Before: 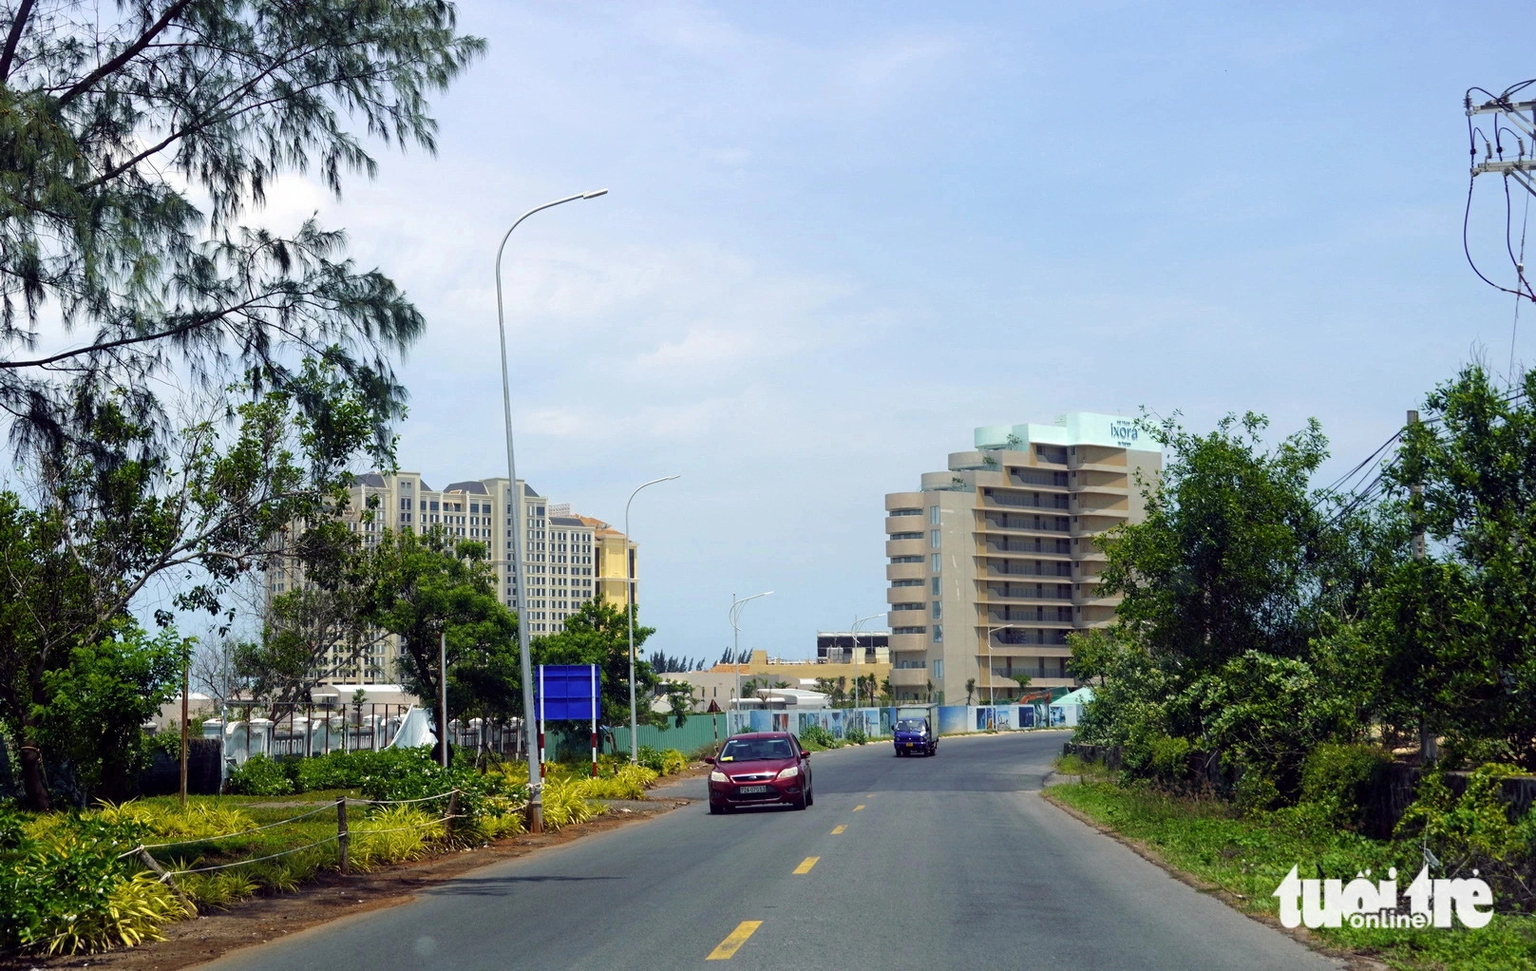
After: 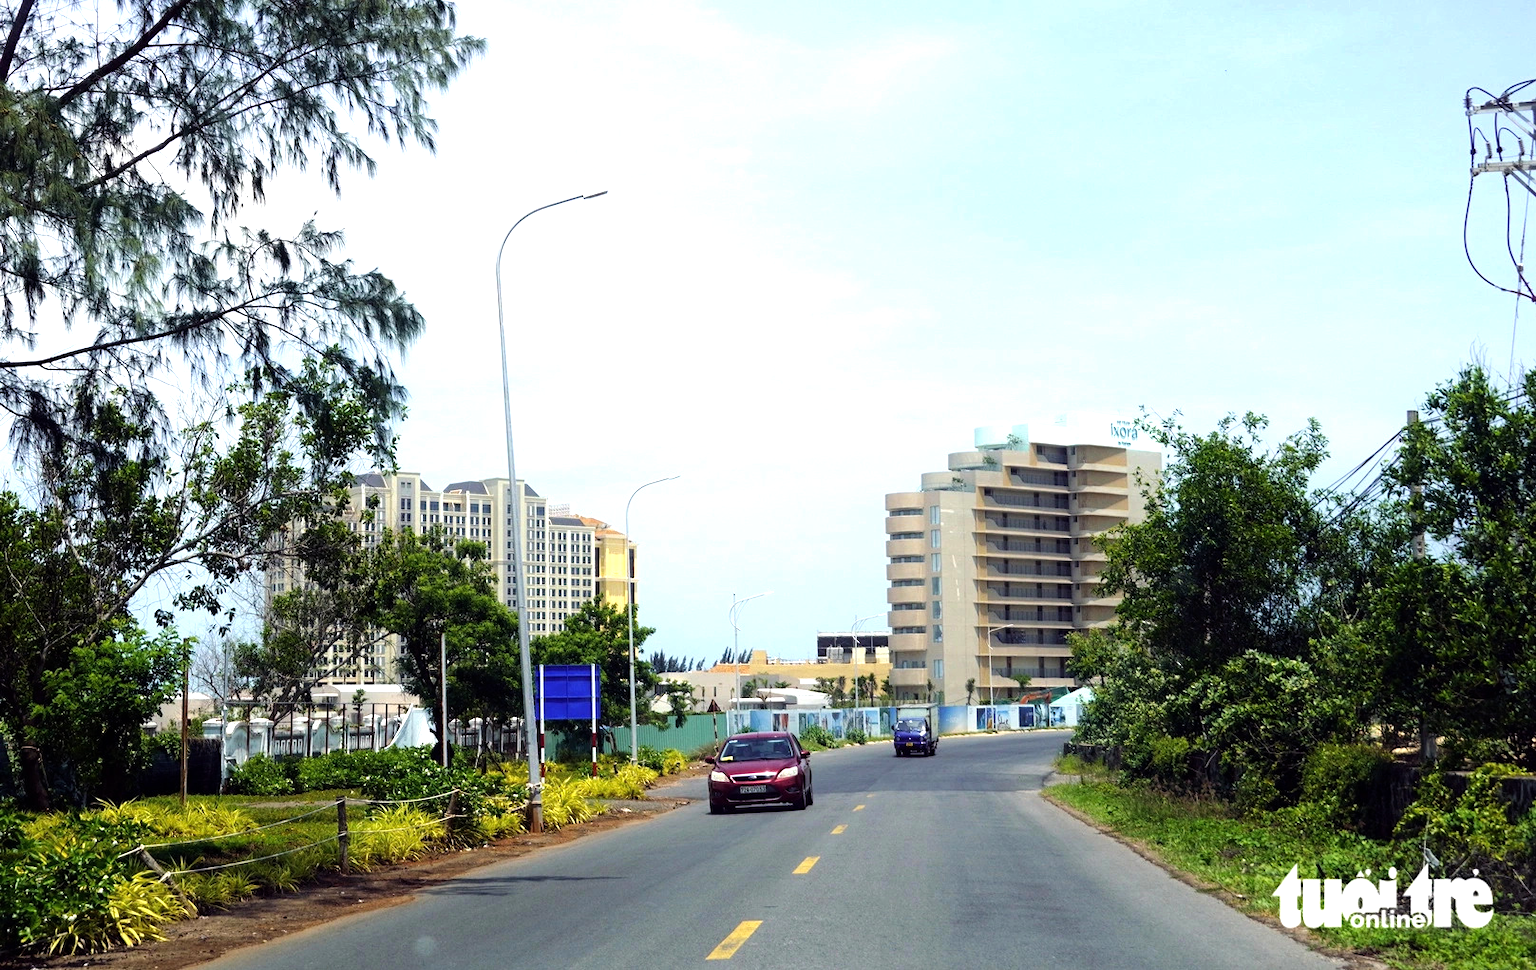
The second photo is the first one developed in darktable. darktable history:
tone equalizer: -8 EV -0.784 EV, -7 EV -0.681 EV, -6 EV -0.597 EV, -5 EV -0.362 EV, -3 EV 0.383 EV, -2 EV 0.6 EV, -1 EV 0.697 EV, +0 EV 0.779 EV, mask exposure compensation -0.487 EV
